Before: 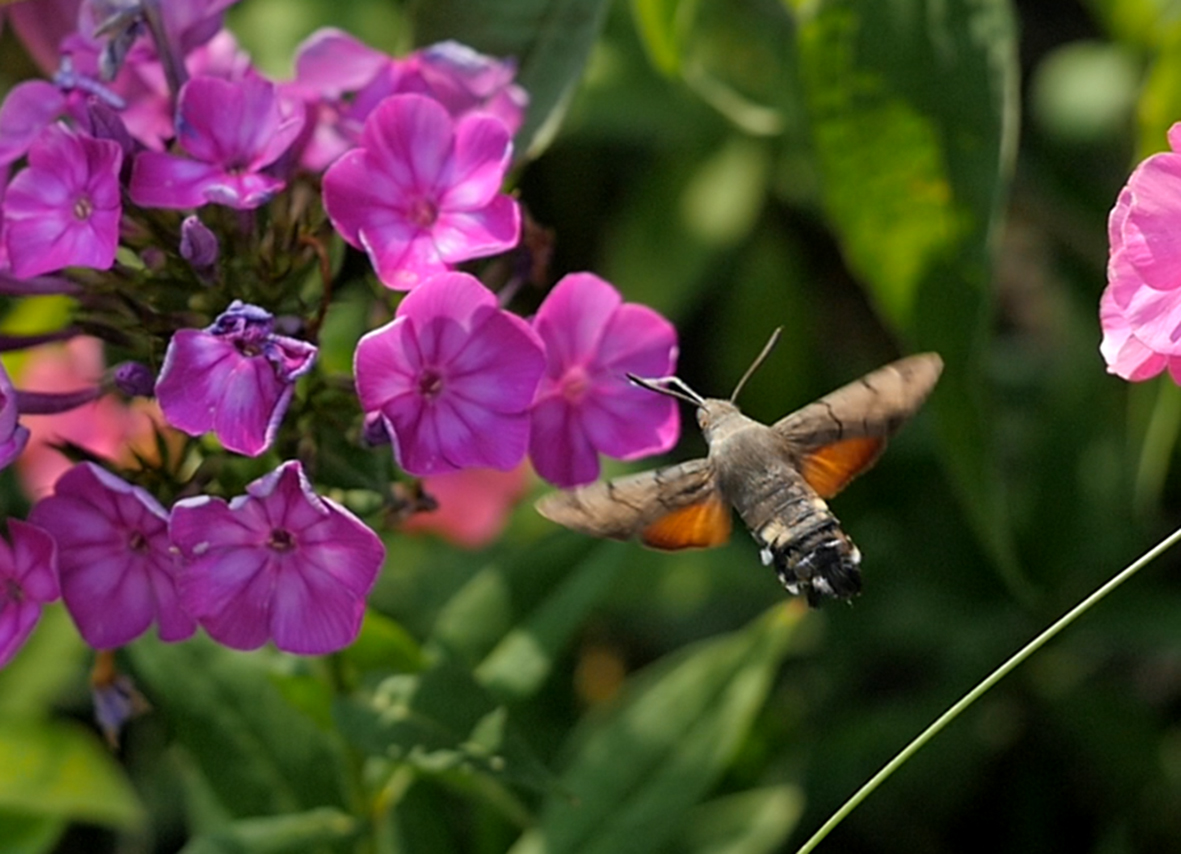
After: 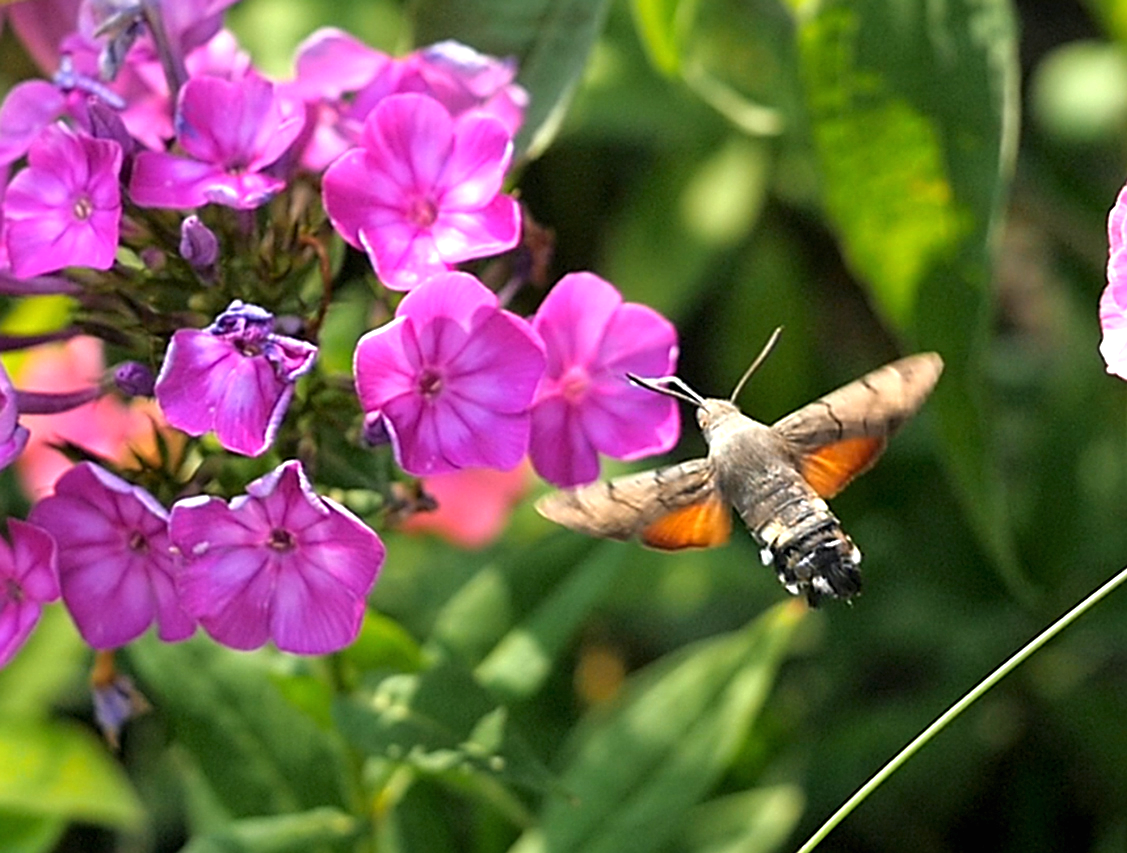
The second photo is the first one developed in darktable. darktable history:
exposure: black level correction 0, exposure 1.099 EV, compensate exposure bias true, compensate highlight preservation false
crop: right 4.548%, bottom 0.036%
sharpen: on, module defaults
